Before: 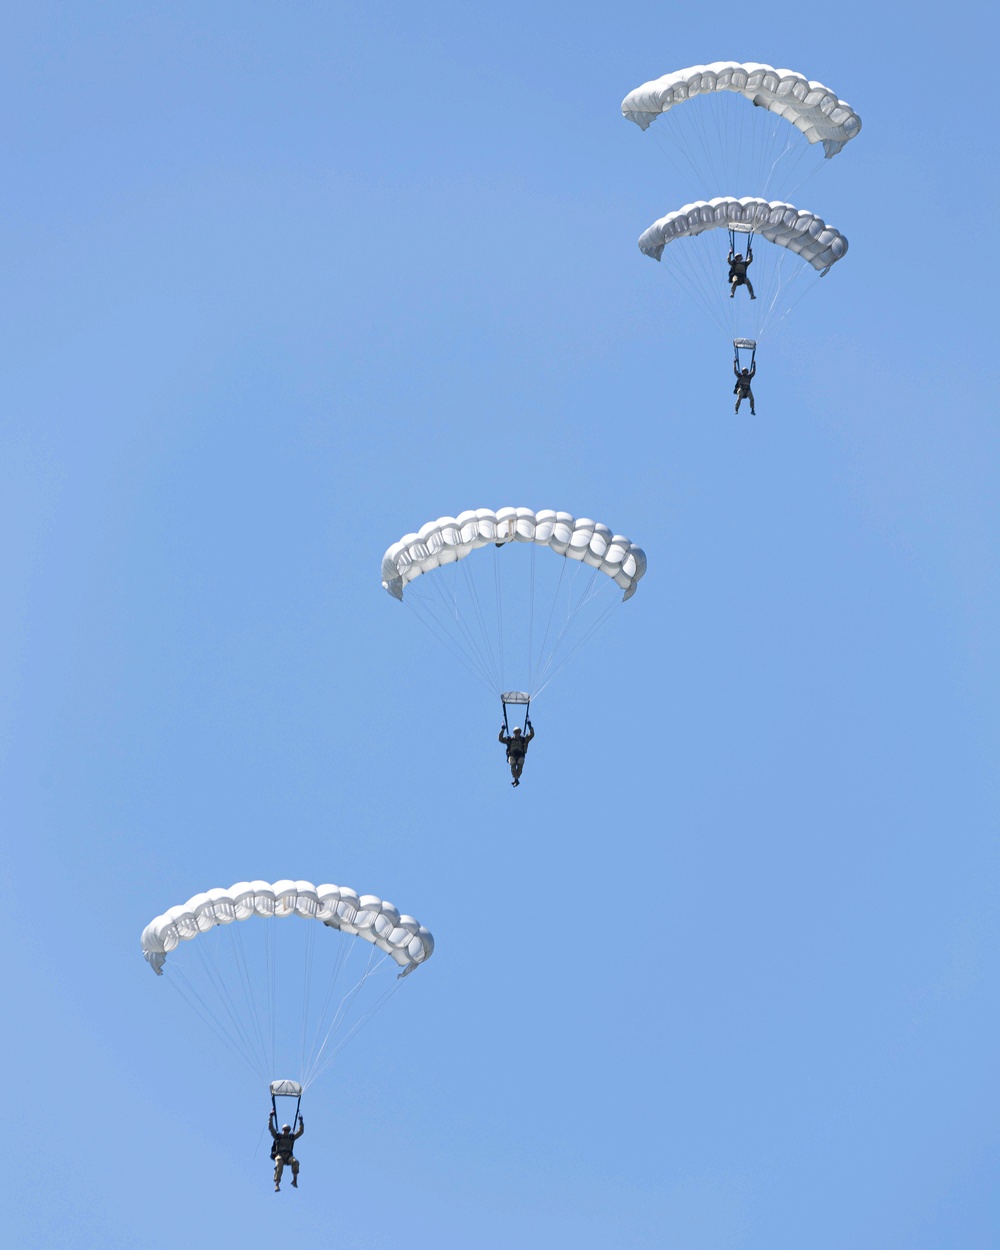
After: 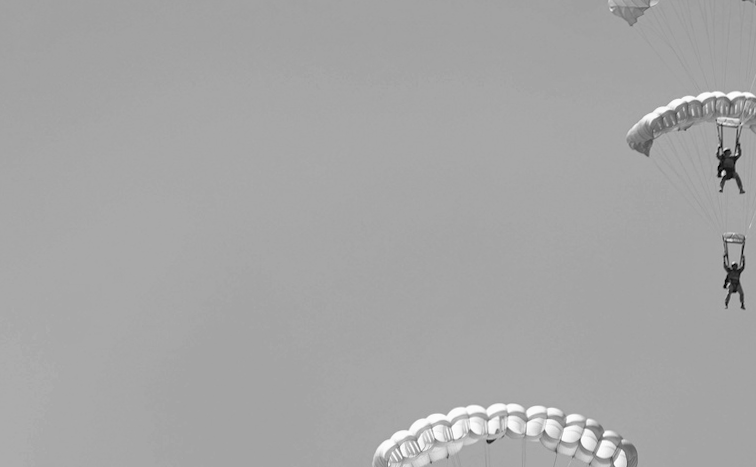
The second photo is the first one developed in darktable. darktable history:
rotate and perspective: rotation -0.45°, automatic cropping original format, crop left 0.008, crop right 0.992, crop top 0.012, crop bottom 0.988
crop: left 0.579%, top 7.627%, right 23.167%, bottom 54.275%
monochrome: size 1
